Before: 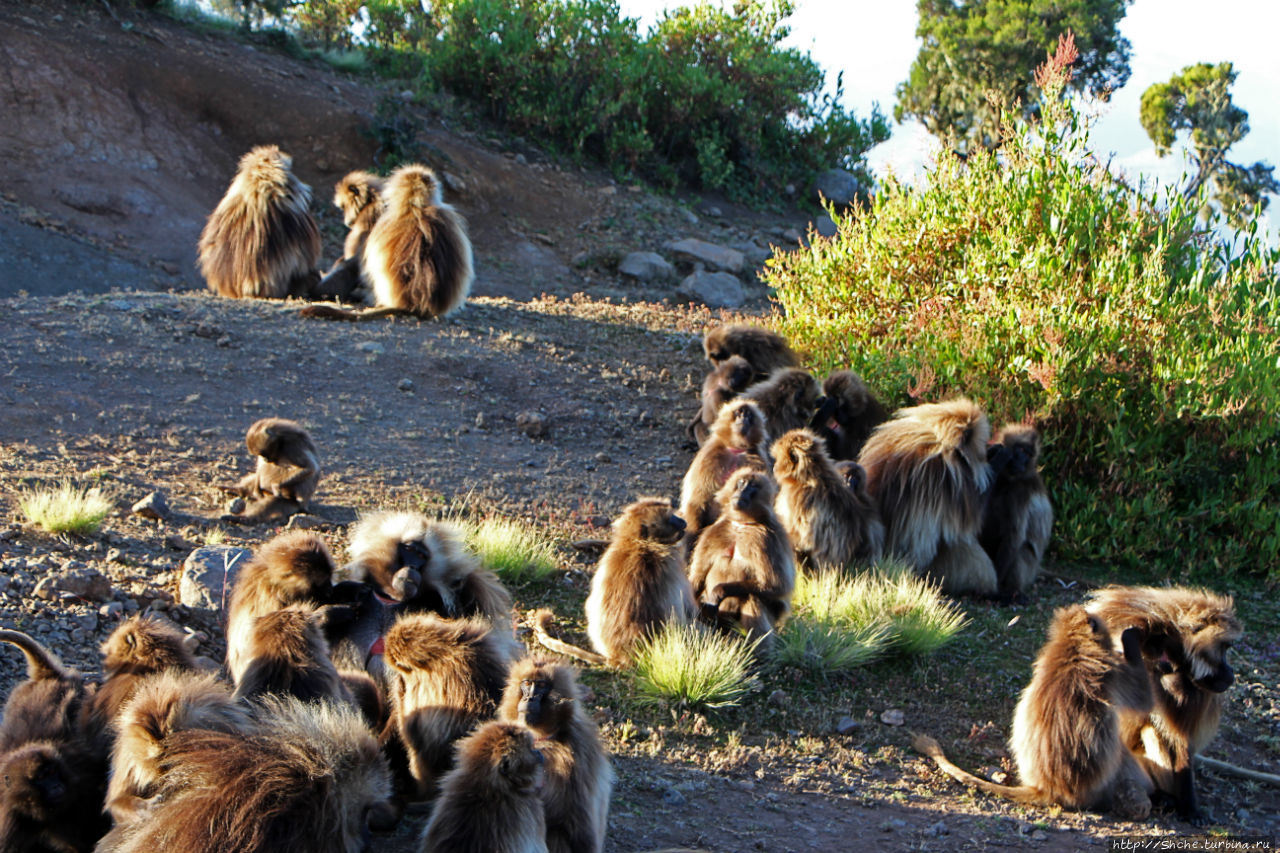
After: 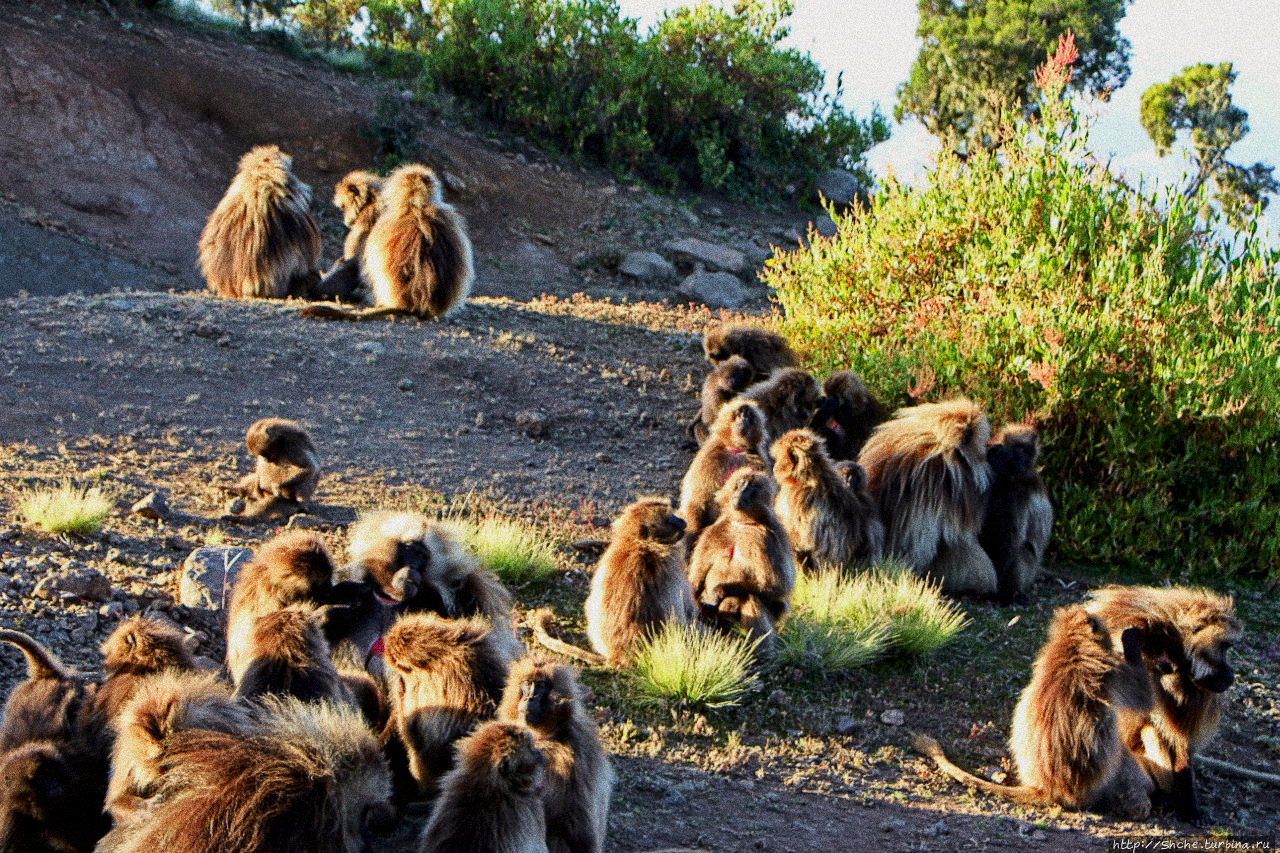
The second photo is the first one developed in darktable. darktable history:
grain: coarseness 14.49 ISO, strength 48.04%, mid-tones bias 35%
tone curve: curves: ch0 [(0, 0) (0.091, 0.066) (0.184, 0.16) (0.491, 0.519) (0.748, 0.765) (1, 0.919)]; ch1 [(0, 0) (0.179, 0.173) (0.322, 0.32) (0.424, 0.424) (0.502, 0.504) (0.56, 0.575) (0.631, 0.675) (0.777, 0.806) (1, 1)]; ch2 [(0, 0) (0.434, 0.447) (0.497, 0.498) (0.539, 0.566) (0.676, 0.691) (1, 1)], color space Lab, independent channels, preserve colors none
local contrast: highlights 100%, shadows 100%, detail 120%, midtone range 0.2
